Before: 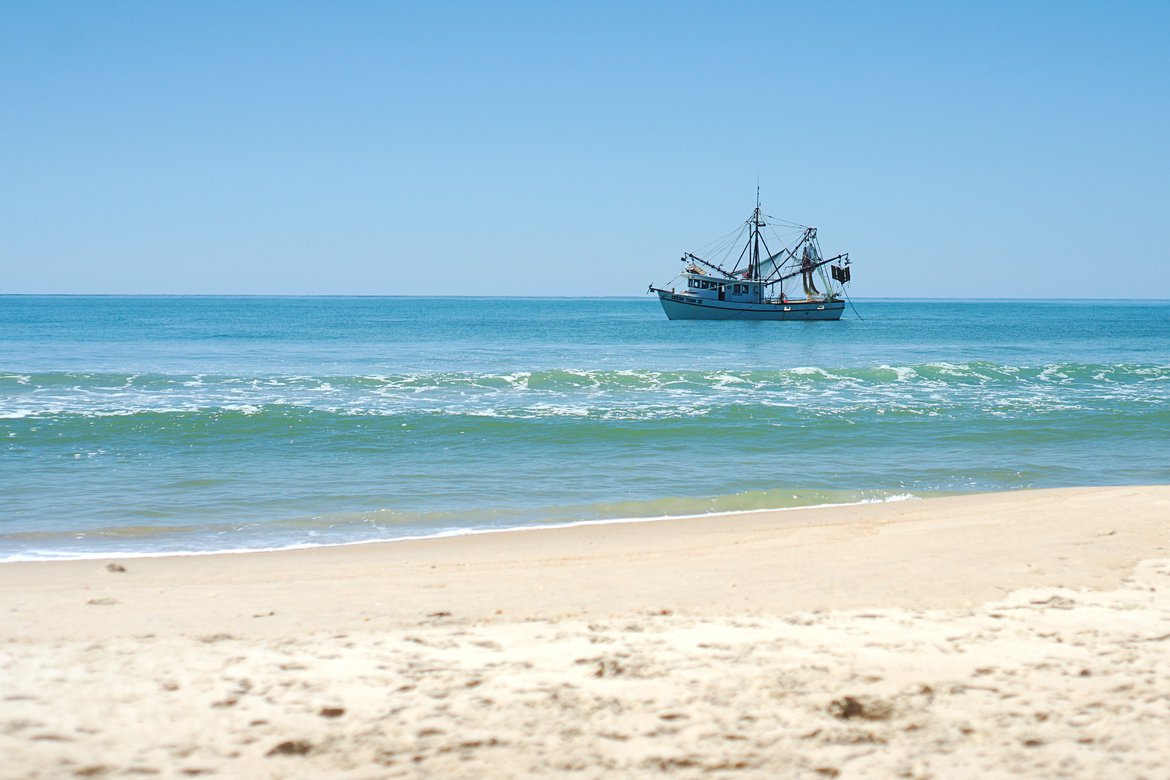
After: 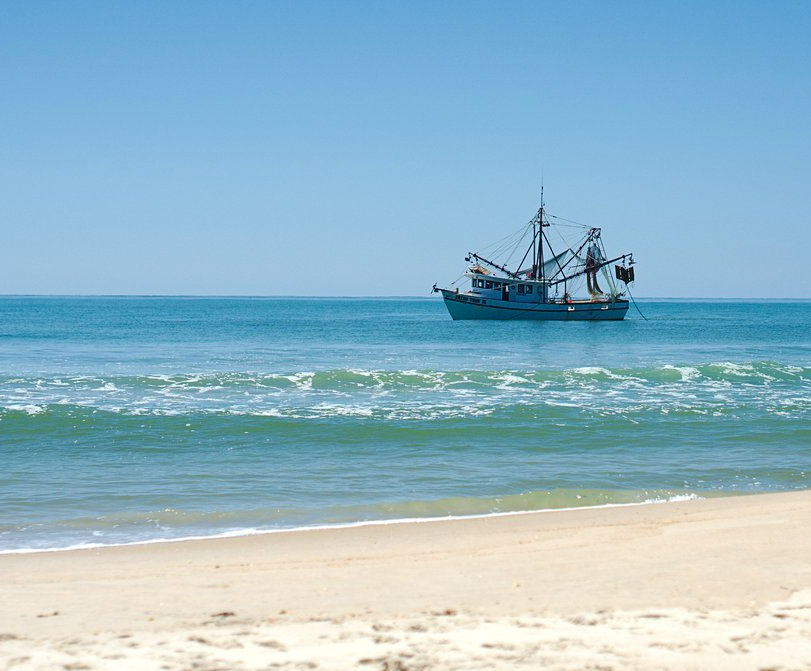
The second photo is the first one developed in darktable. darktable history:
crop: left 18.479%, right 12.2%, bottom 13.971%
contrast brightness saturation: brightness -0.09
